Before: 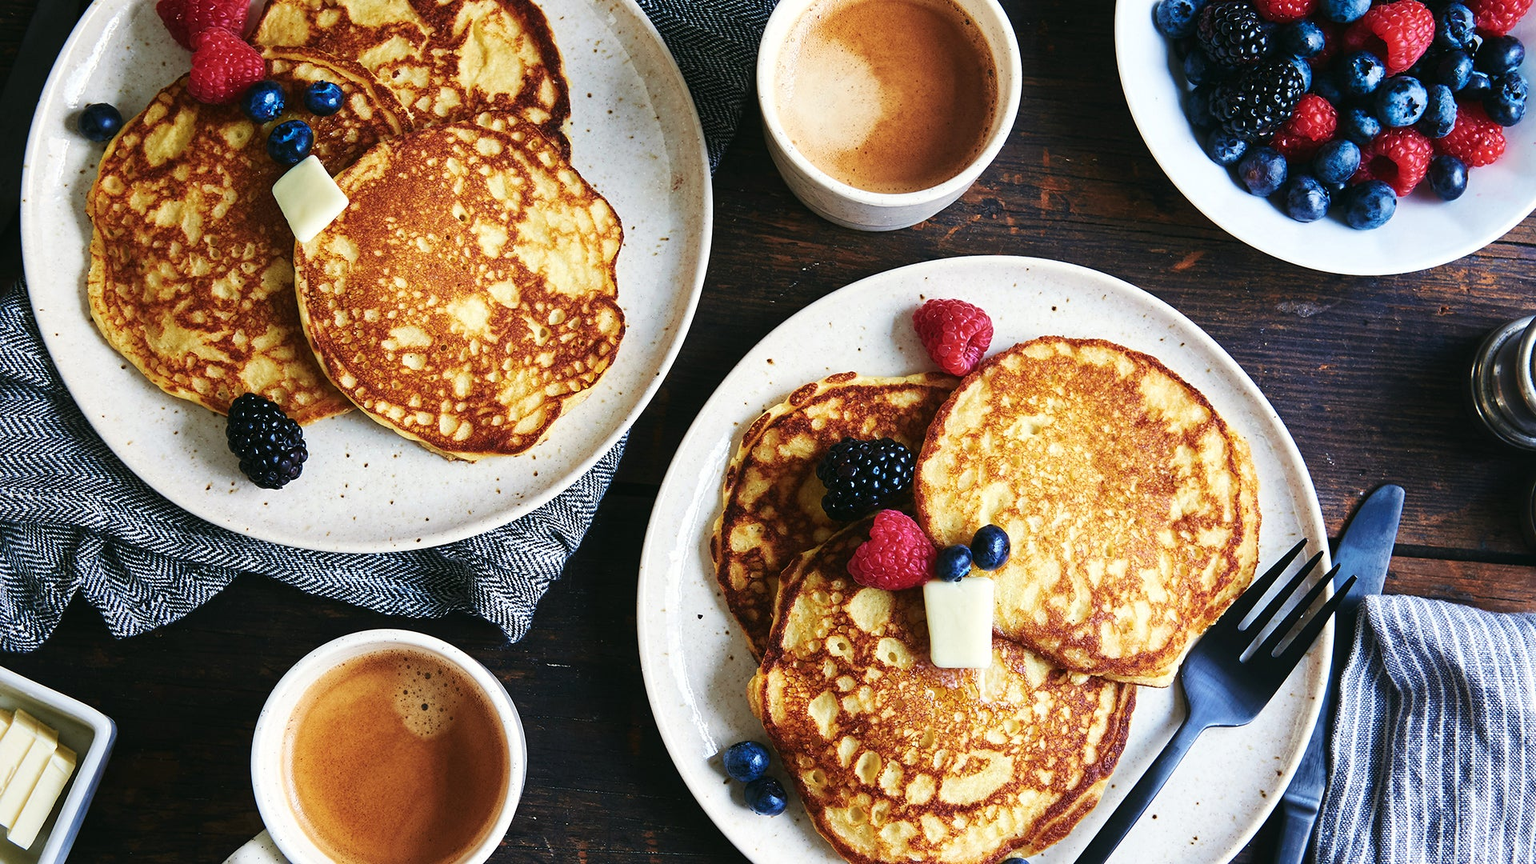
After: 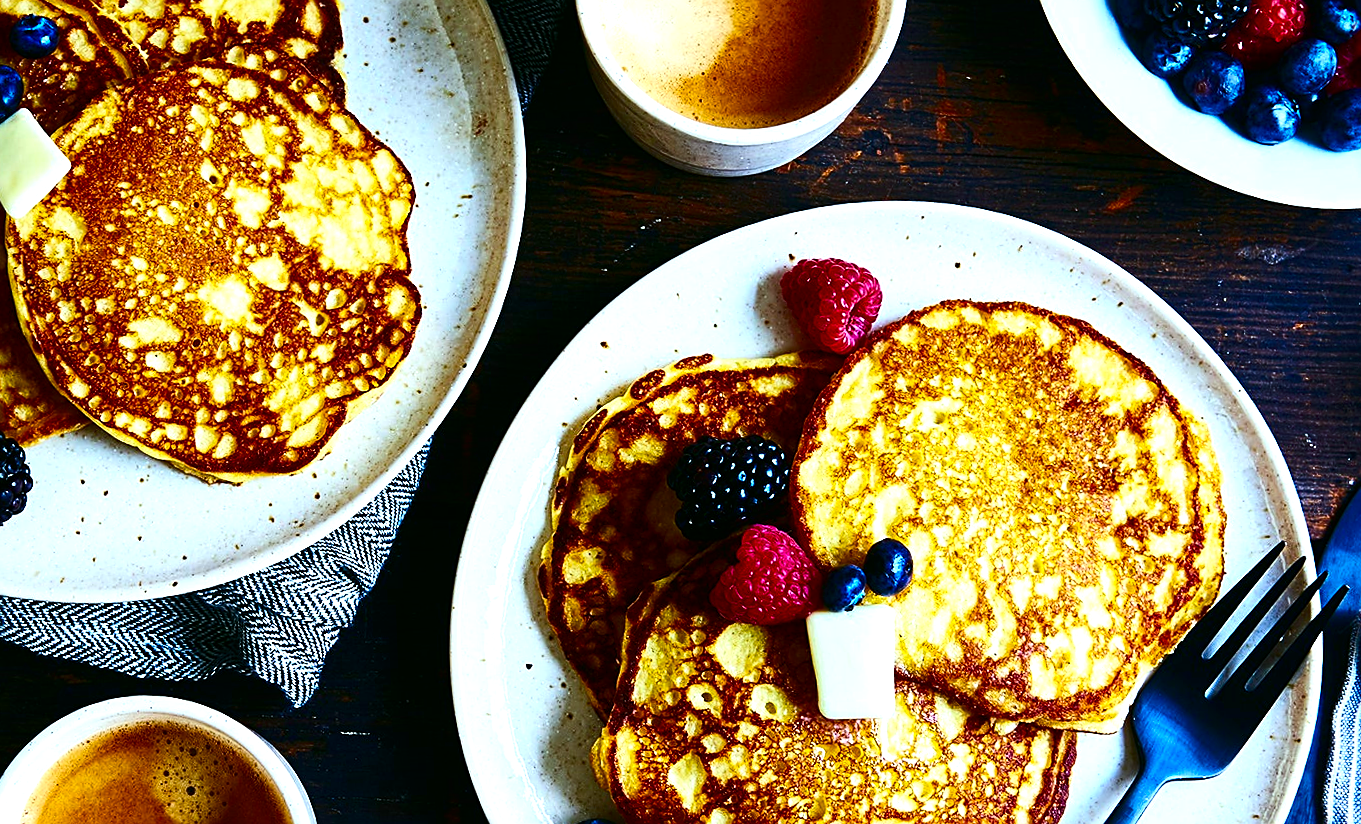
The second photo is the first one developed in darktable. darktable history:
contrast brightness saturation: contrast 0.19, brightness -0.11, saturation 0.21
color balance rgb: linear chroma grading › global chroma 16.62%, perceptual saturation grading › highlights -8.63%, perceptual saturation grading › mid-tones 18.66%, perceptual saturation grading › shadows 28.49%, perceptual brilliance grading › highlights 14.22%, perceptual brilliance grading › shadows -18.96%, global vibrance 27.71%
rotate and perspective: rotation -2.12°, lens shift (vertical) 0.009, lens shift (horizontal) -0.008, automatic cropping original format, crop left 0.036, crop right 0.964, crop top 0.05, crop bottom 0.959
crop: left 16.768%, top 8.653%, right 8.362%, bottom 12.485%
sharpen: on, module defaults
white balance: red 0.925, blue 1.046
